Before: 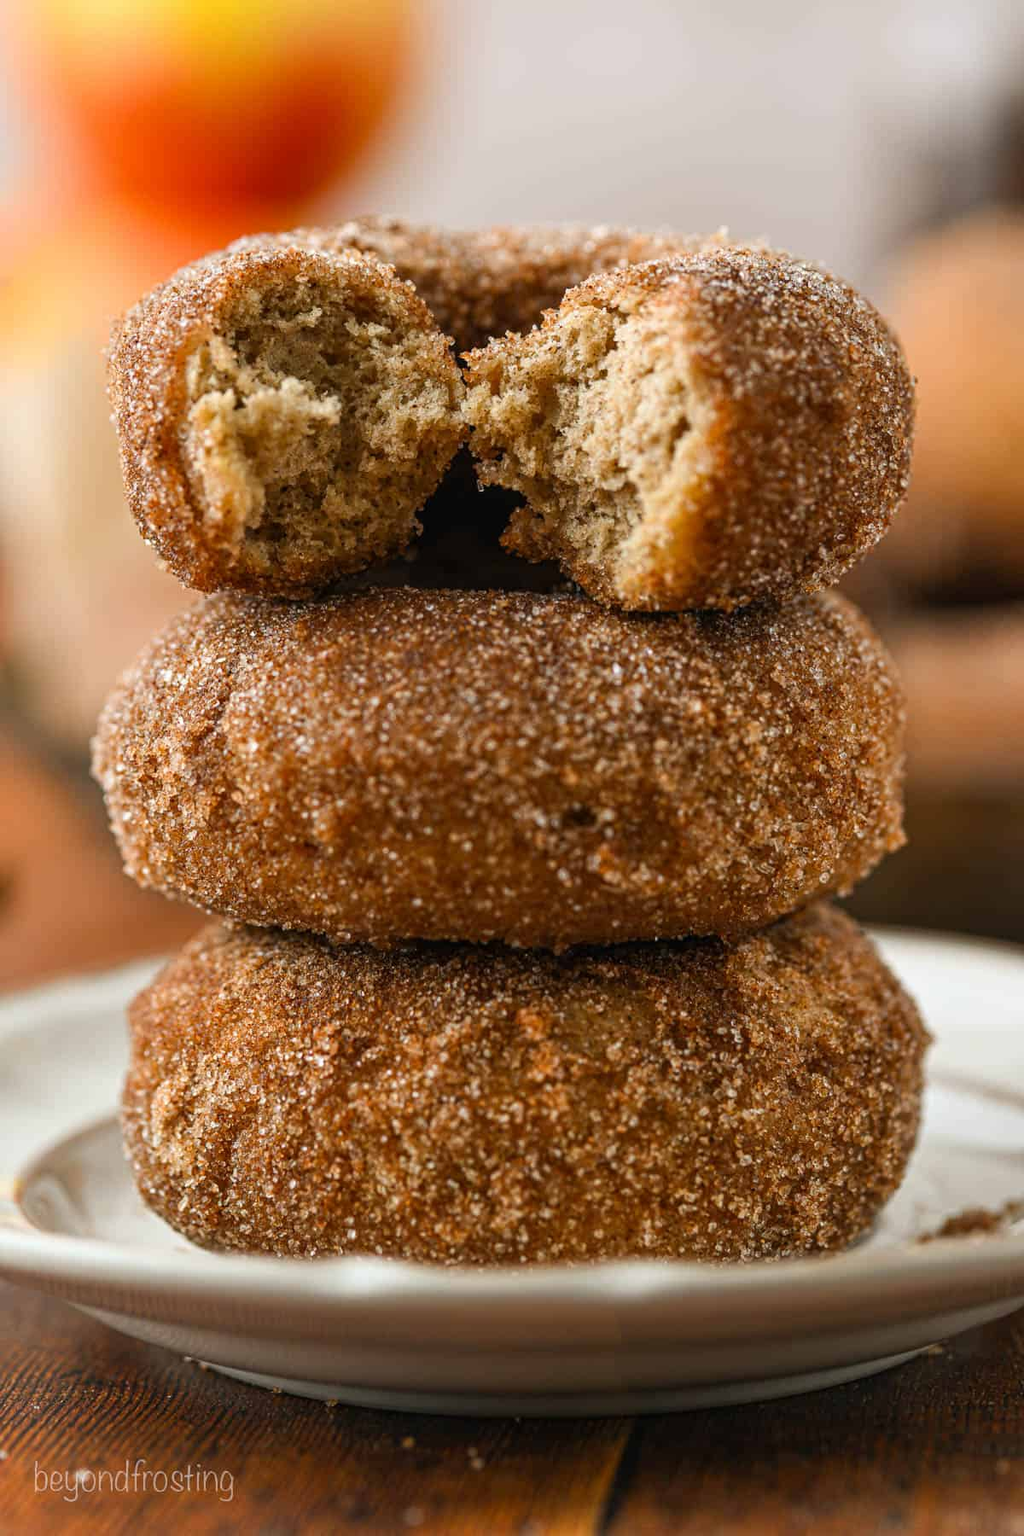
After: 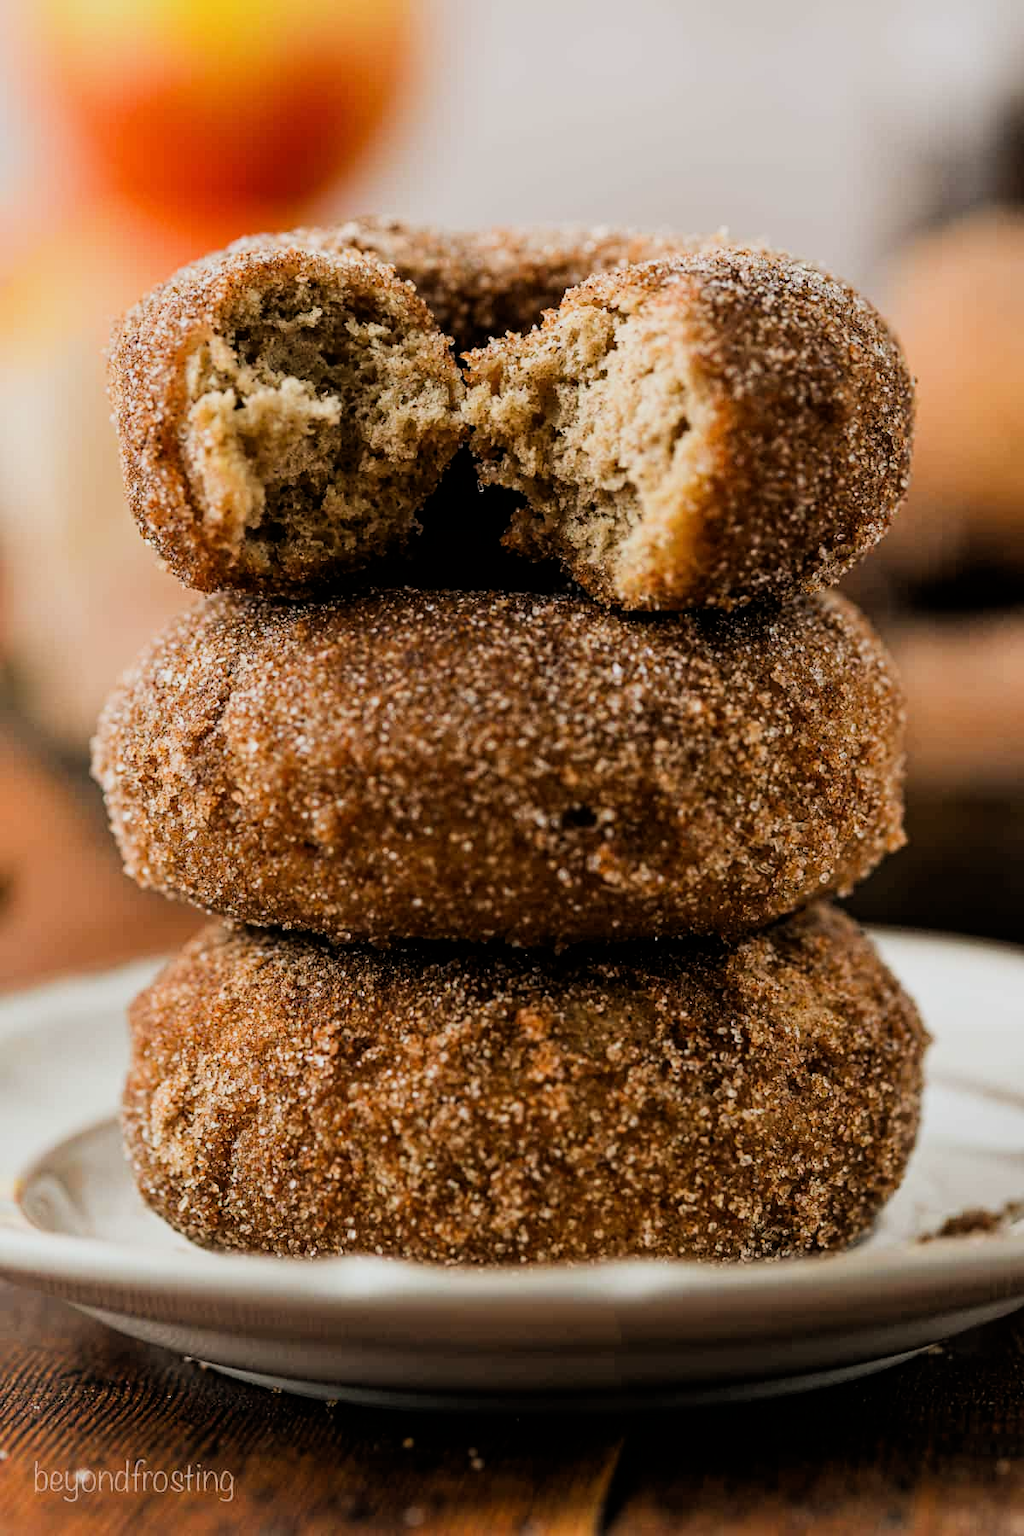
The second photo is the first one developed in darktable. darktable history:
filmic rgb: black relative exposure -5.04 EV, white relative exposure 3.97 EV, threshold 2.96 EV, hardness 2.9, contrast 1.298, highlights saturation mix -30.59%, enable highlight reconstruction true
